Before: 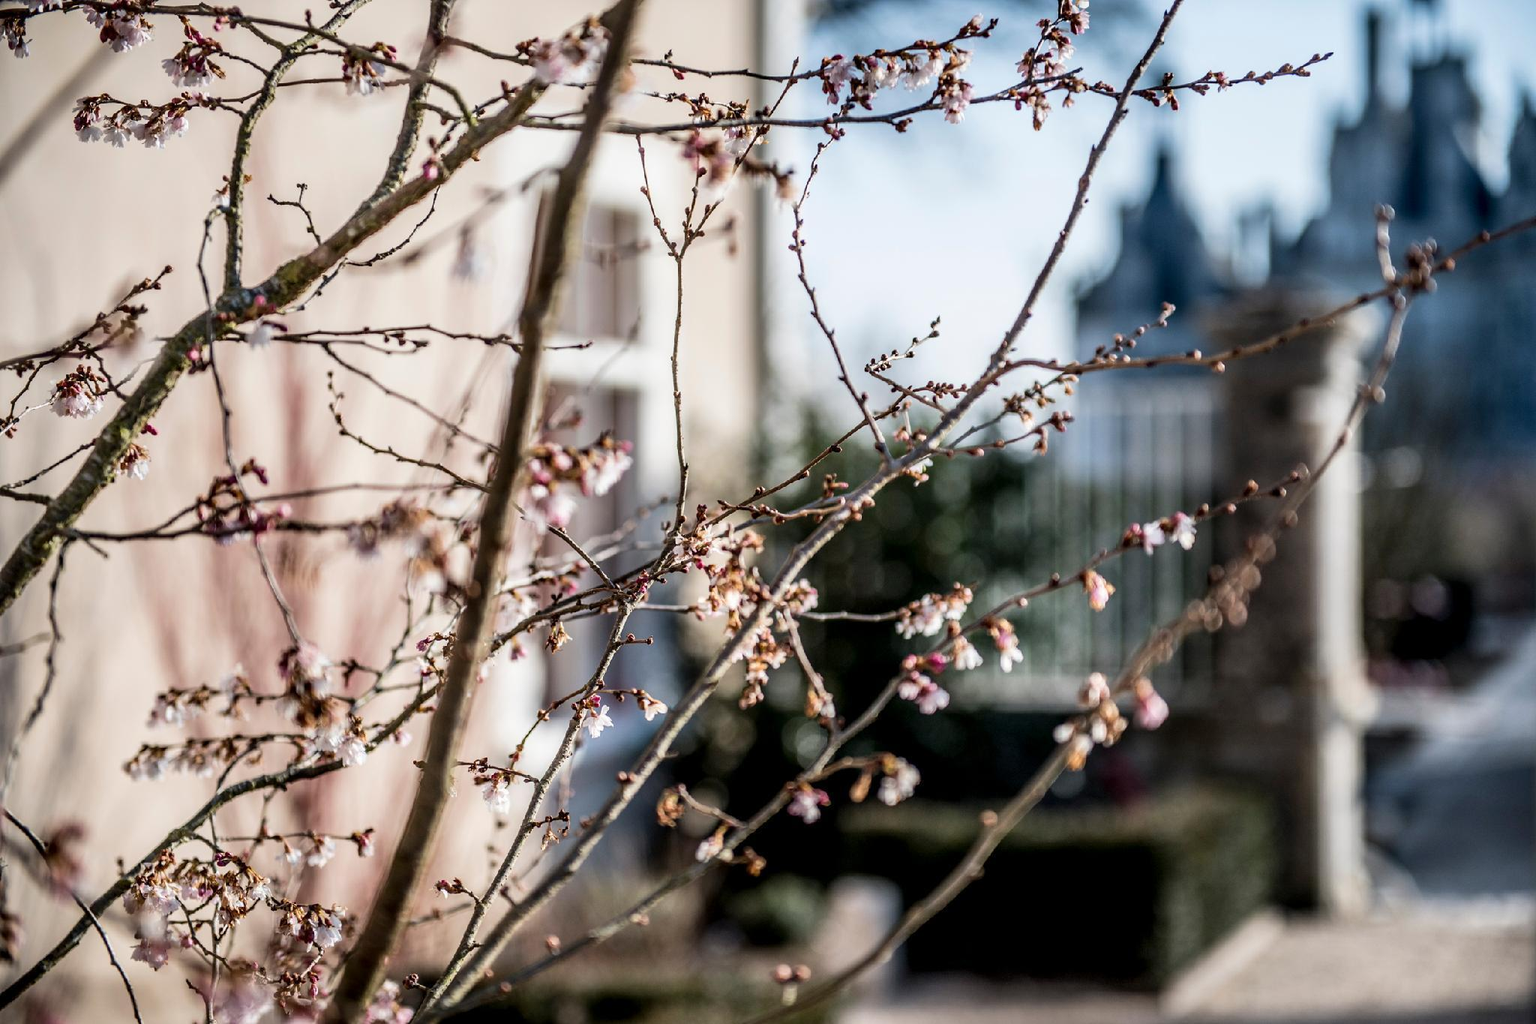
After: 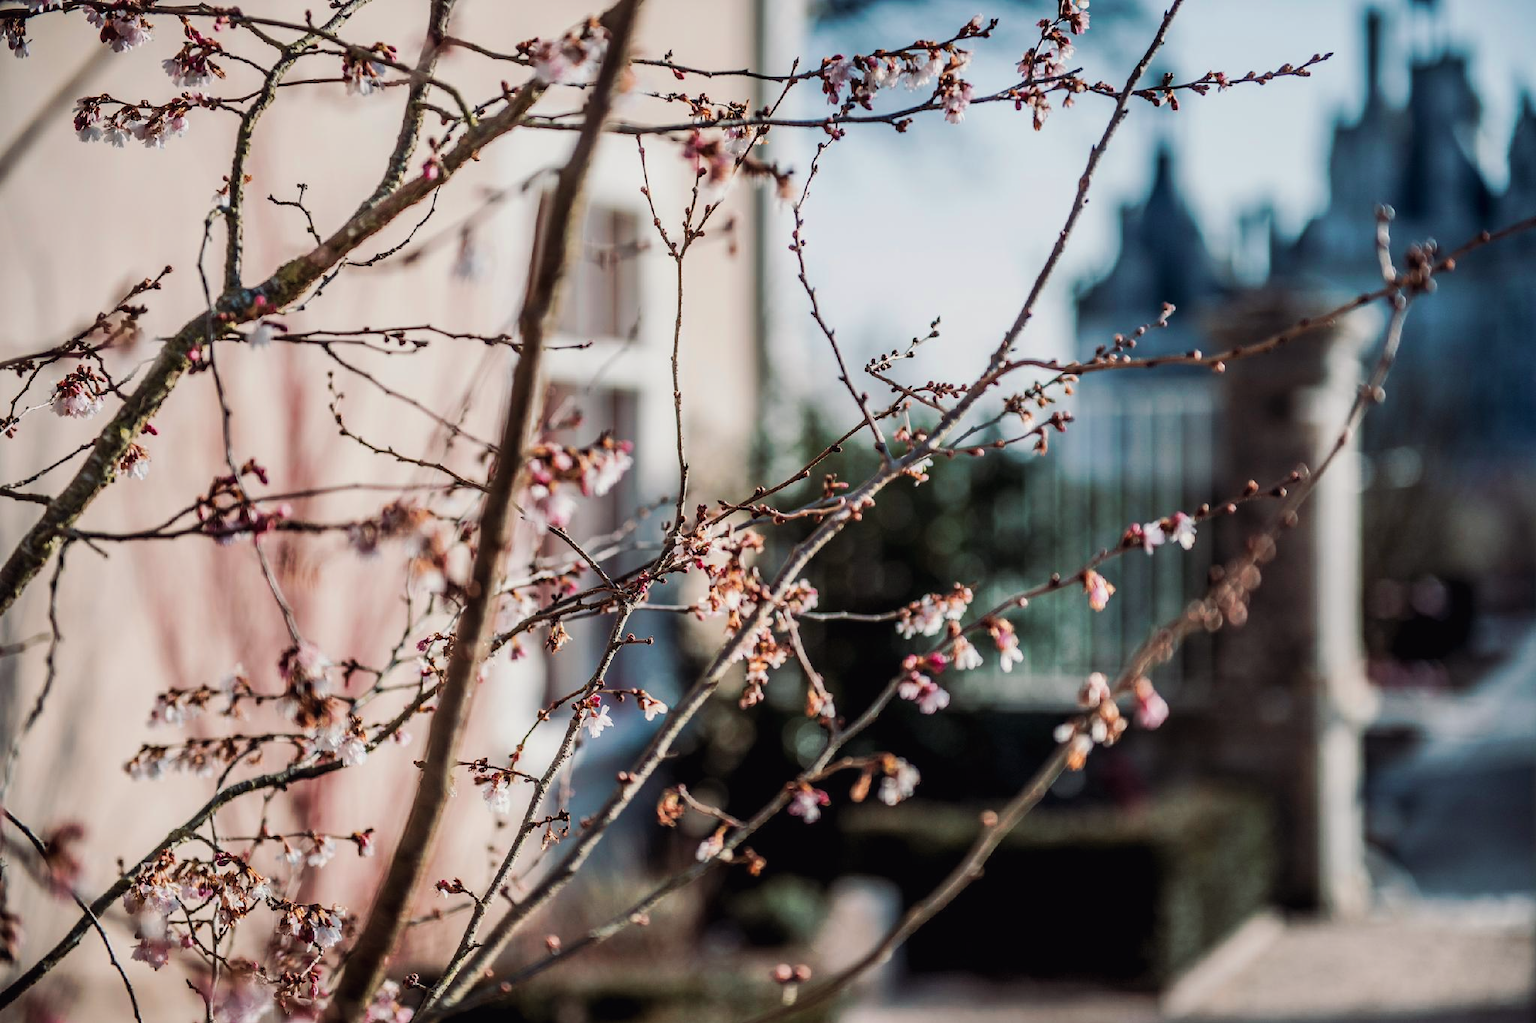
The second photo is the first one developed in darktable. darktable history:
tone curve: curves: ch0 [(0, 0) (0.003, 0.003) (0.011, 0.011) (0.025, 0.024) (0.044, 0.043) (0.069, 0.067) (0.1, 0.097) (0.136, 0.132) (0.177, 0.172) (0.224, 0.218) (0.277, 0.269) (0.335, 0.325) (0.399, 0.387) (0.468, 0.454) (0.543, 0.544) (0.623, 0.624) (0.709, 0.71) (0.801, 0.801) (0.898, 0.898) (1, 1)], preserve colors none
color look up table: target L [96.06, 96.24, 93.26, 90.07, 83.22, 76.88, 79.54, 71.53, 72.38, 71.86, 56.77, 52.89, 17.51, 200, 83.18, 80.5, 72.02, 66.41, 65.77, 64.71, 61.67, 54.1, 48.09, 39.08, 28.67, 31.11, 33.62, 12.32, 2.522, 78.72, 63.34, 65.02, 55.56, 45.56, 58.98, 46.74, 29.99, 34.23, 27.01, 29.94, 12.38, 4.895, 76.85, 72.15, 69.49, 50.13, 50.1, 38.16, 20.45], target a [-7.072, -13.89, -7.955, -45.02, -60.89, -70.74, 13.83, -17.38, -60.21, -27.99, -42.27, -42, -16.06, 0, 16.32, 17.45, 35.87, 50.82, 50.61, 5.318, 37.25, 80.62, 73.94, 54.75, 9.402, 6.269, 57.04, 31.5, 5.211, 16.74, 29.29, 41.94, 68.04, 74.12, 25.37, 73.65, 52.59, 30.26, 52.96, 51.85, 41.48, 6.827, -34.88, -11.25, -34.64, -0.018, -20.41, -19.83, 2.264], target b [24.29, 92.34, 90.2, 36, 18.18, 71.29, 72.85, 18.19, 34.75, 66.86, 7.156, 27.28, 5.125, 0, 37.51, 76.28, 45.85, 20.45, 72.03, 19.66, 58.82, 67.18, 37.19, 33.4, 12.34, 31.08, 47.9, 17.42, 0.613, -2.401, -28.56, -8.695, -15.17, -34, 0.598, 0.318, -63.67, -23.11, -35.67, -1.408, -67.34, -24.81, -7.941, -17.87, -22.33, -47.19, -20.87, -5.476, -32.85], num patches 49
